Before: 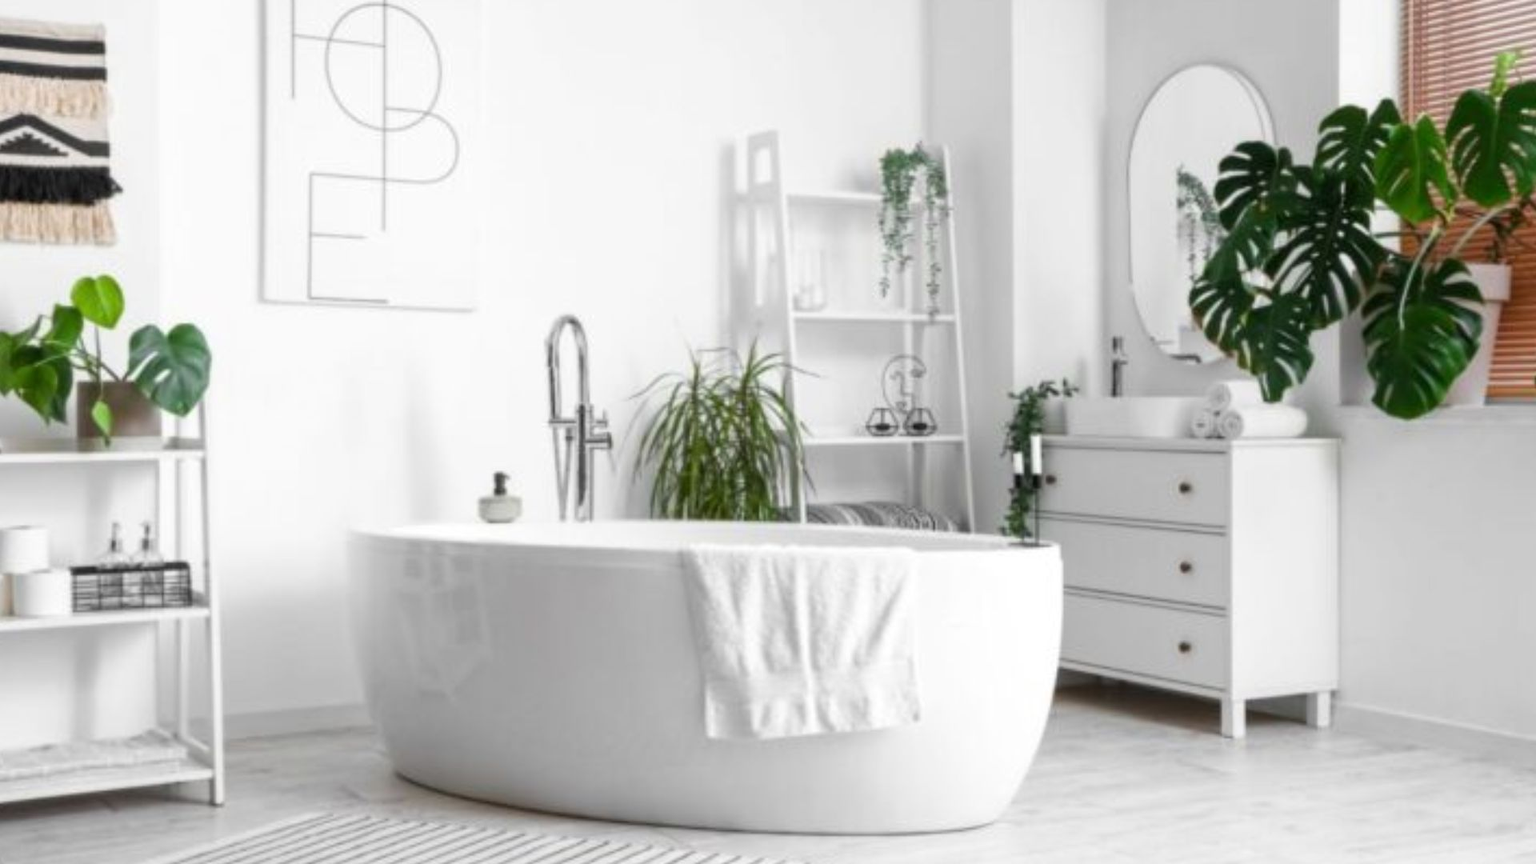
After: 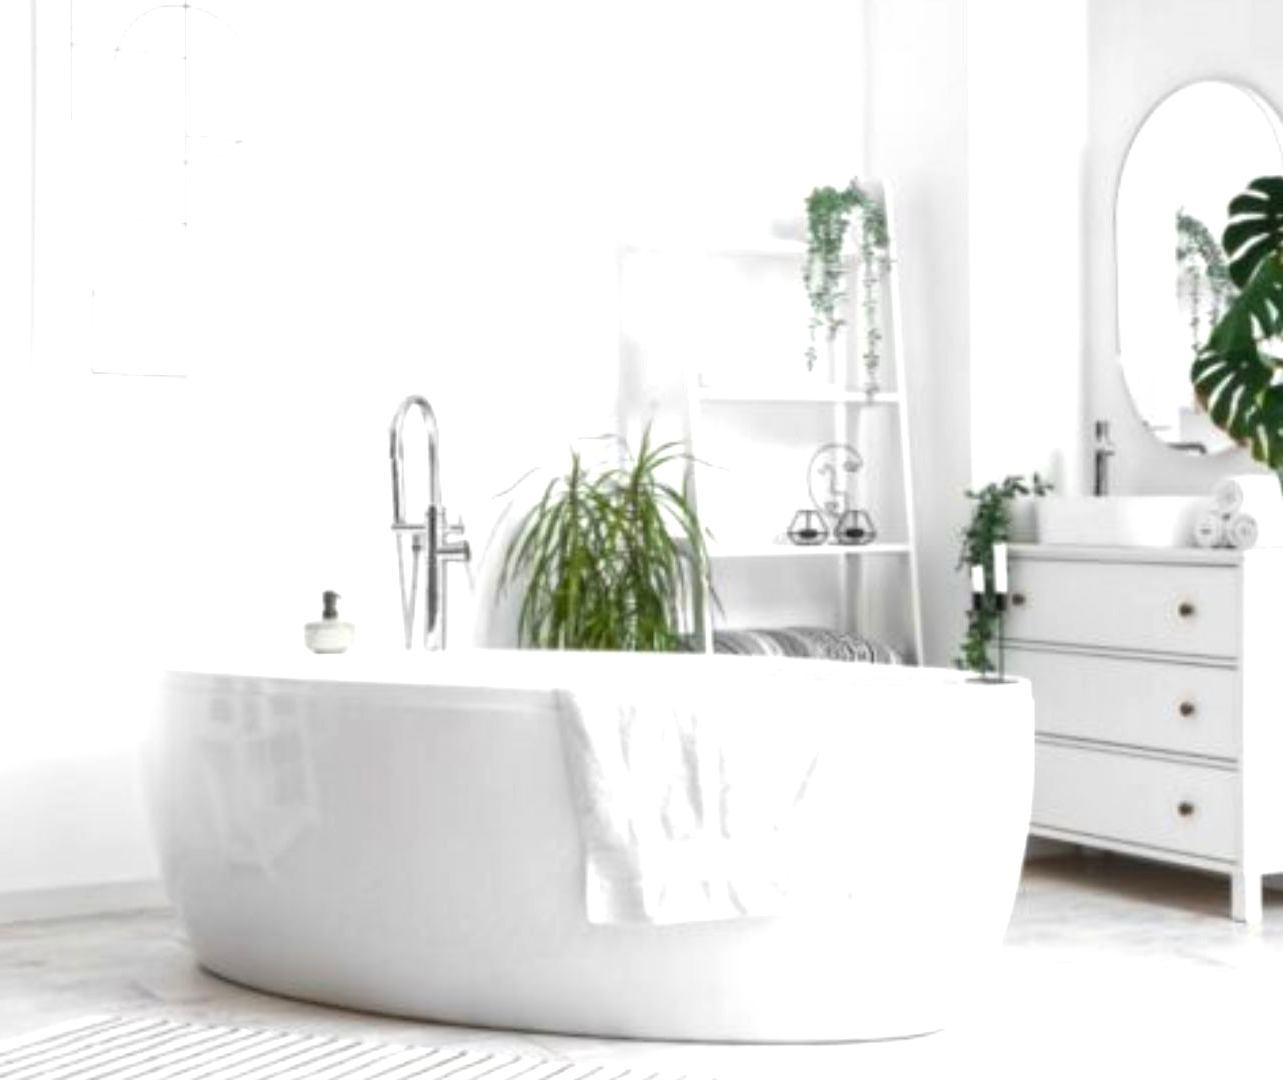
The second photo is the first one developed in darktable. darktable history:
crop: left 15.375%, right 17.776%
exposure: exposure 0.655 EV, compensate exposure bias true, compensate highlight preservation false
